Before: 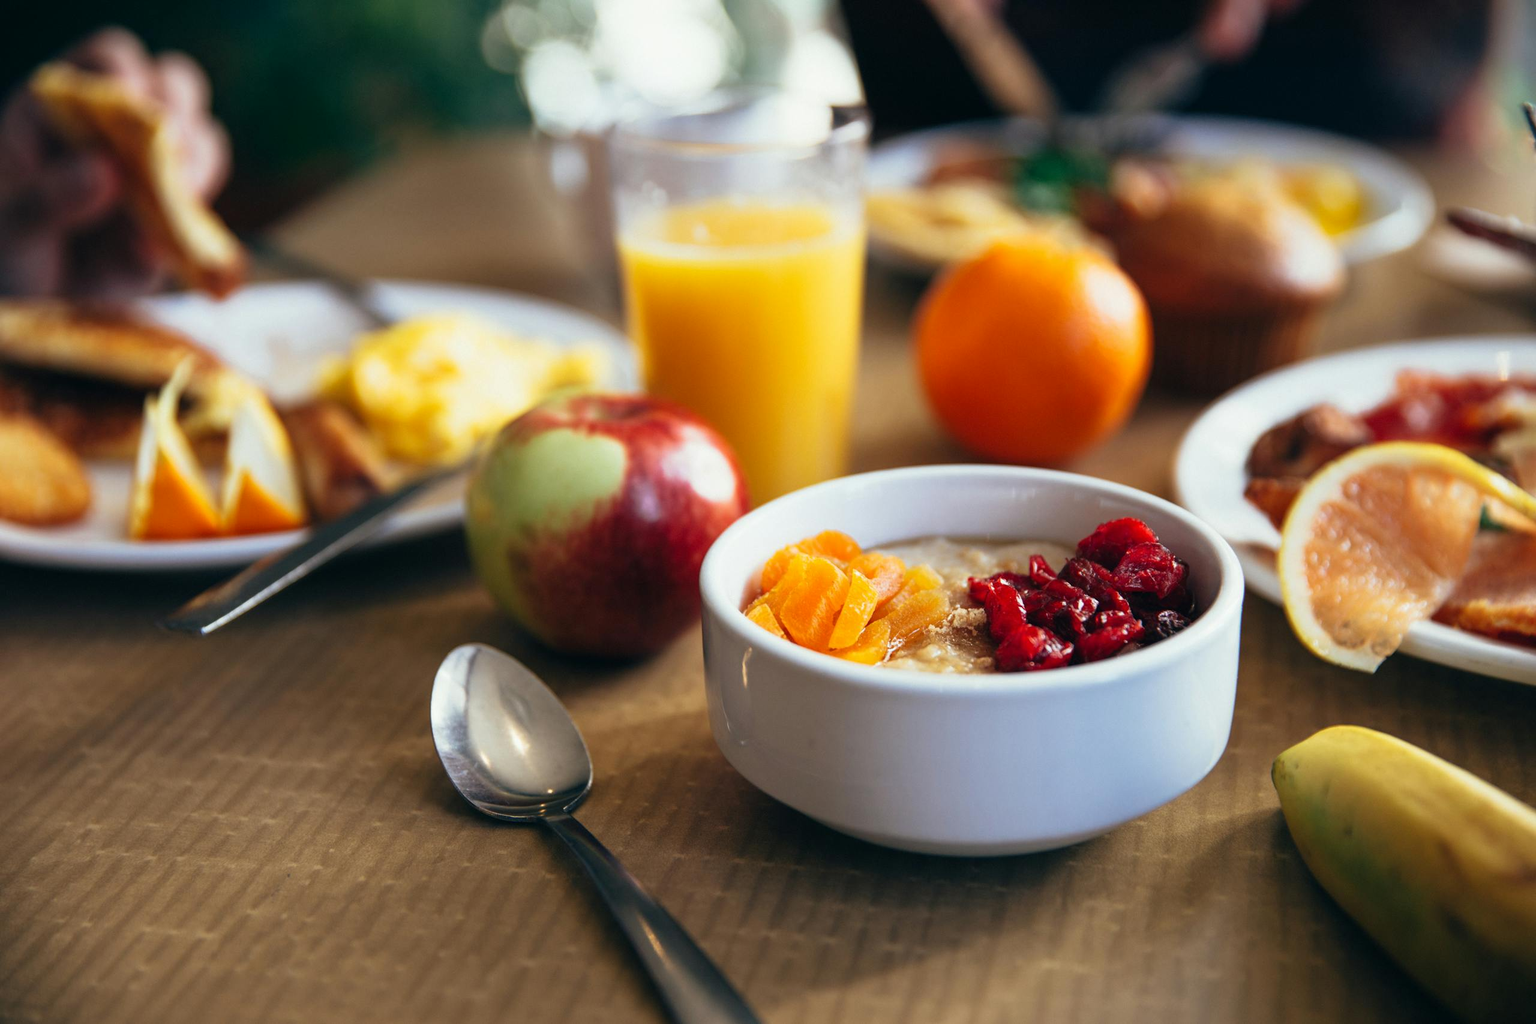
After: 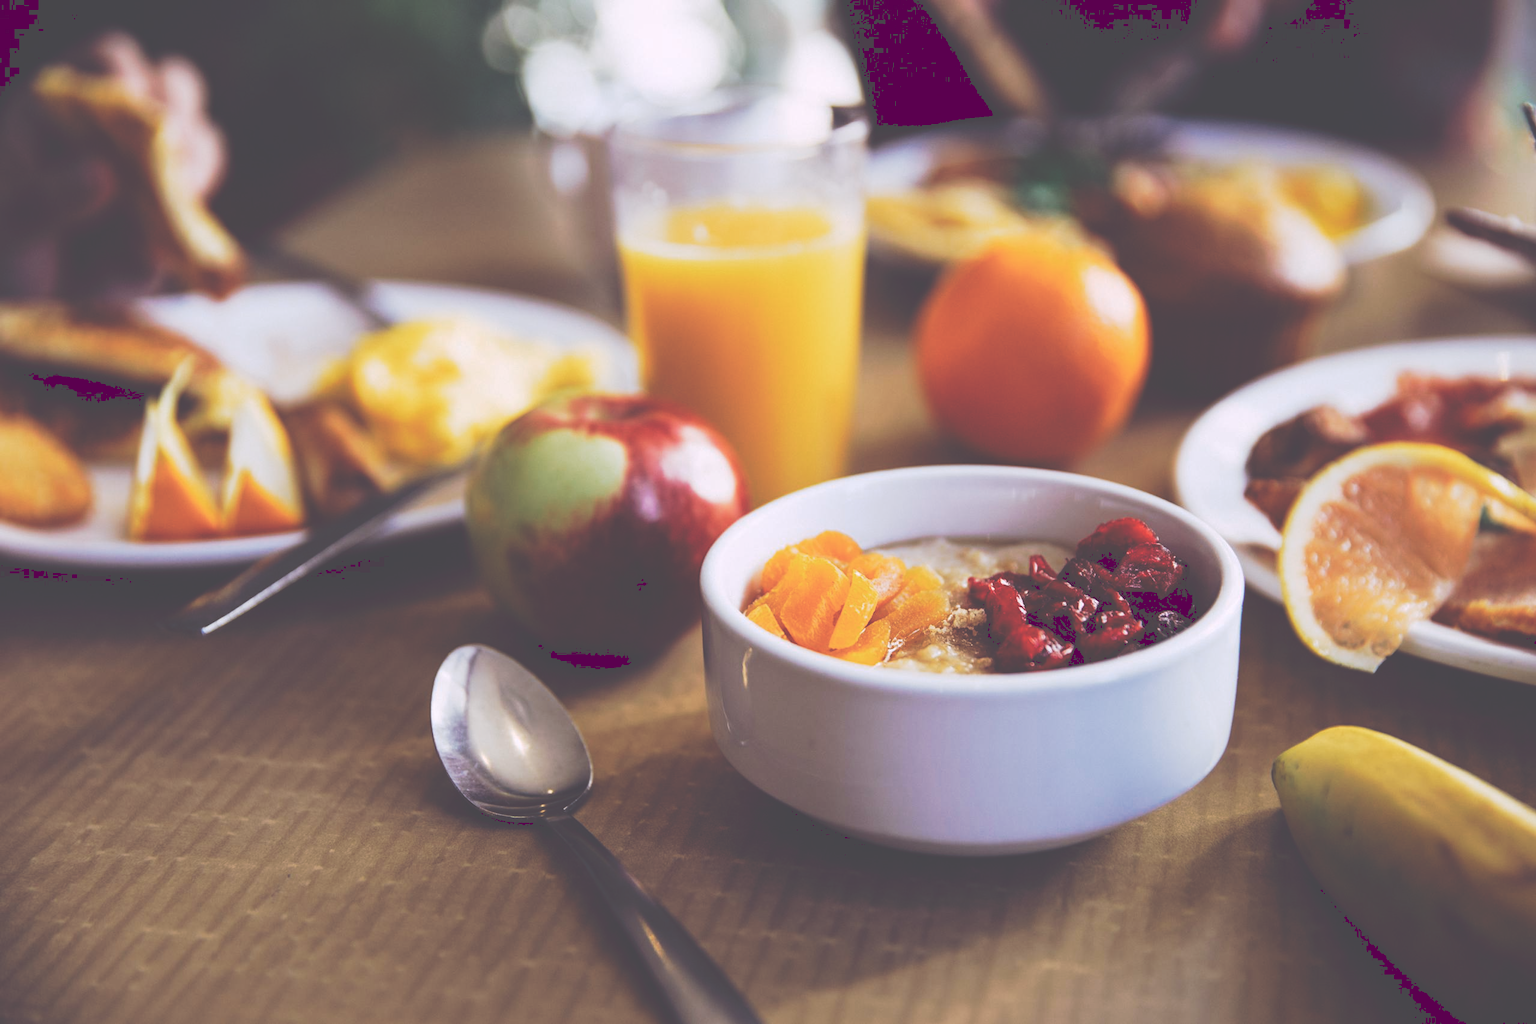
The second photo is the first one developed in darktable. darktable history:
tone curve: curves: ch0 [(0, 0) (0.003, 0.299) (0.011, 0.299) (0.025, 0.299) (0.044, 0.299) (0.069, 0.3) (0.1, 0.306) (0.136, 0.316) (0.177, 0.326) (0.224, 0.338) (0.277, 0.366) (0.335, 0.406) (0.399, 0.462) (0.468, 0.533) (0.543, 0.607) (0.623, 0.7) (0.709, 0.775) (0.801, 0.843) (0.898, 0.903) (1, 1)], preserve colors none
color look up table: target L [93.09, 93.11, 85.48, 79.94, 65.51, 65.19, 65.48, 54.68, 58.38, 46.45, 27.64, 23.77, 3.458, 201.32, 70.78, 68.76, 66.84, 62.92, 55.65, 51.73, 47.67, 50.55, 41.63, 43.36, 36.97, 32.8, 96.72, 79.91, 67.53, 58.65, 47.12, 53.87, 57.5, 52.93, 54.09, 45.56, 37.6, 38.25, 34.24, 32.88, 16.06, 17.57, 12.18, 78.63, 68.45, 64.31, 53.8, 44.37, 30.74], target a [-11.85, -9.297, -31.05, -60.66, 1.837, -41.02, -10.85, -44.77, -8.384, -17.86, -13.25, -9.506, 24.93, 0, 9.15, 37.14, 30.66, 25.57, 61.21, 64.67, 8.454, 44.57, 47.94, 24.55, 8.345, 26.75, 12.55, 36.96, 48.91, 33.65, 4.782, 6.266, 74.14, 47.26, 96.47, 55.23, 16.56, 40.88, 65.43, 65.47, 33.83, 38.48, 22.02, -35.04, -17.49, -12.11, -30.3, -15.36, -5.8], target b [64.77, 9.829, 43.98, 46.2, 62.21, 19.8, 25.75, 34.96, -2.572, 34.12, 13.9, -1.682, -14.2, -0.001, 54.02, 17.36, 57.63, 0.742, 9.018, 28.69, 42.38, 43.76, 1.84, 16.88, 6.831, 29.75, -8.406, -29.08, -19.22, -22.15, -42.03, -6.016, -55.27, -74.6, -70.95, -10.51, -69.81, -17.54, -42.53, -64.67, -11.77, -51.16, -33.02, -20.31, -25.63, -47.61, -10.41, -27.24, -21.66], num patches 49
